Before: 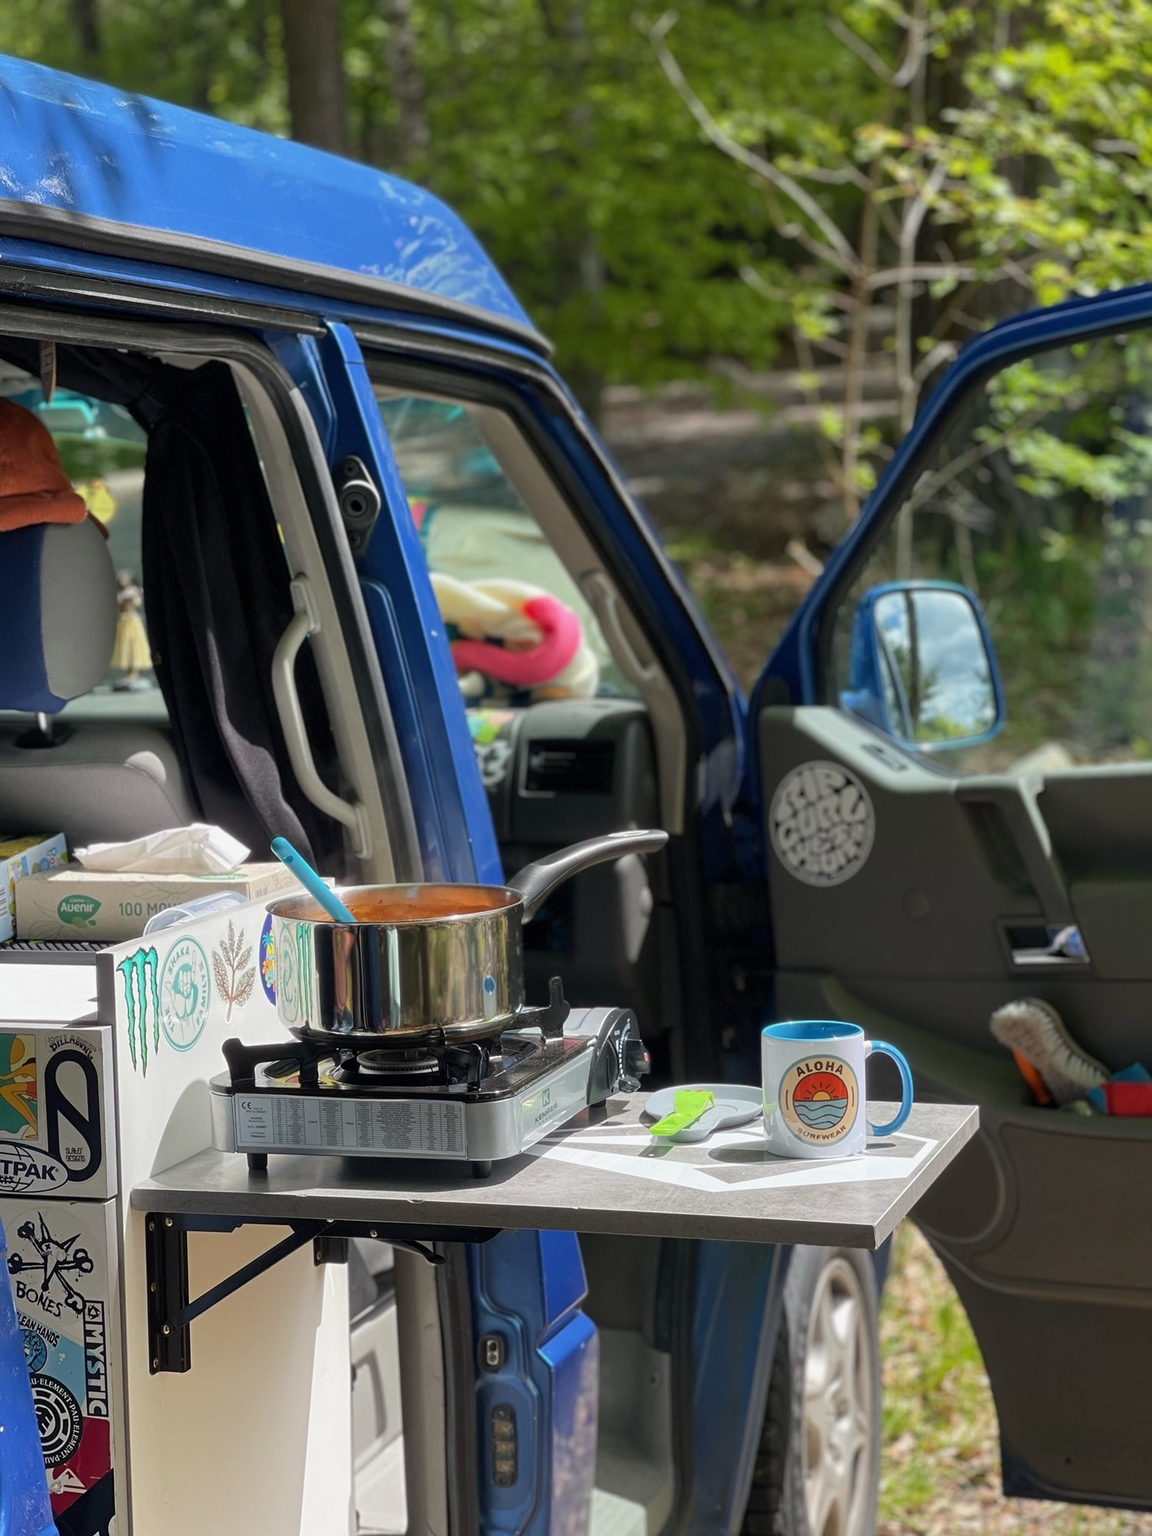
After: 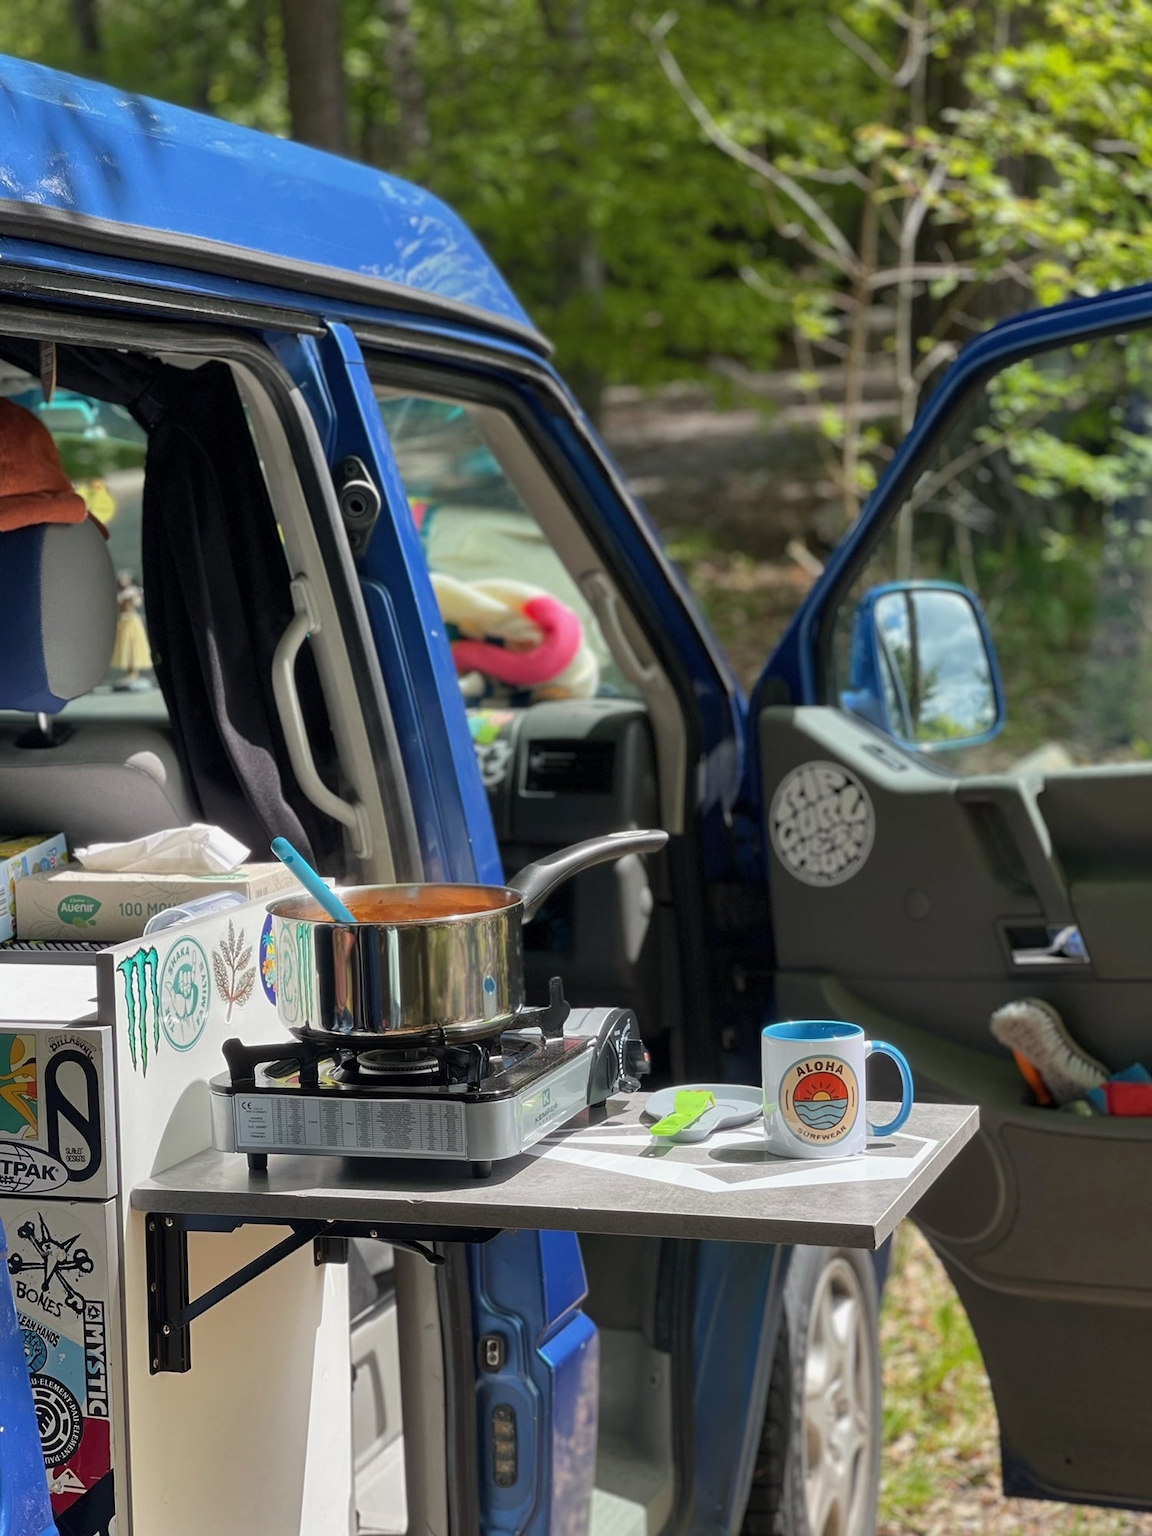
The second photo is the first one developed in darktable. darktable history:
shadows and highlights: shadows 24.5, highlights -78.15, soften with gaussian
